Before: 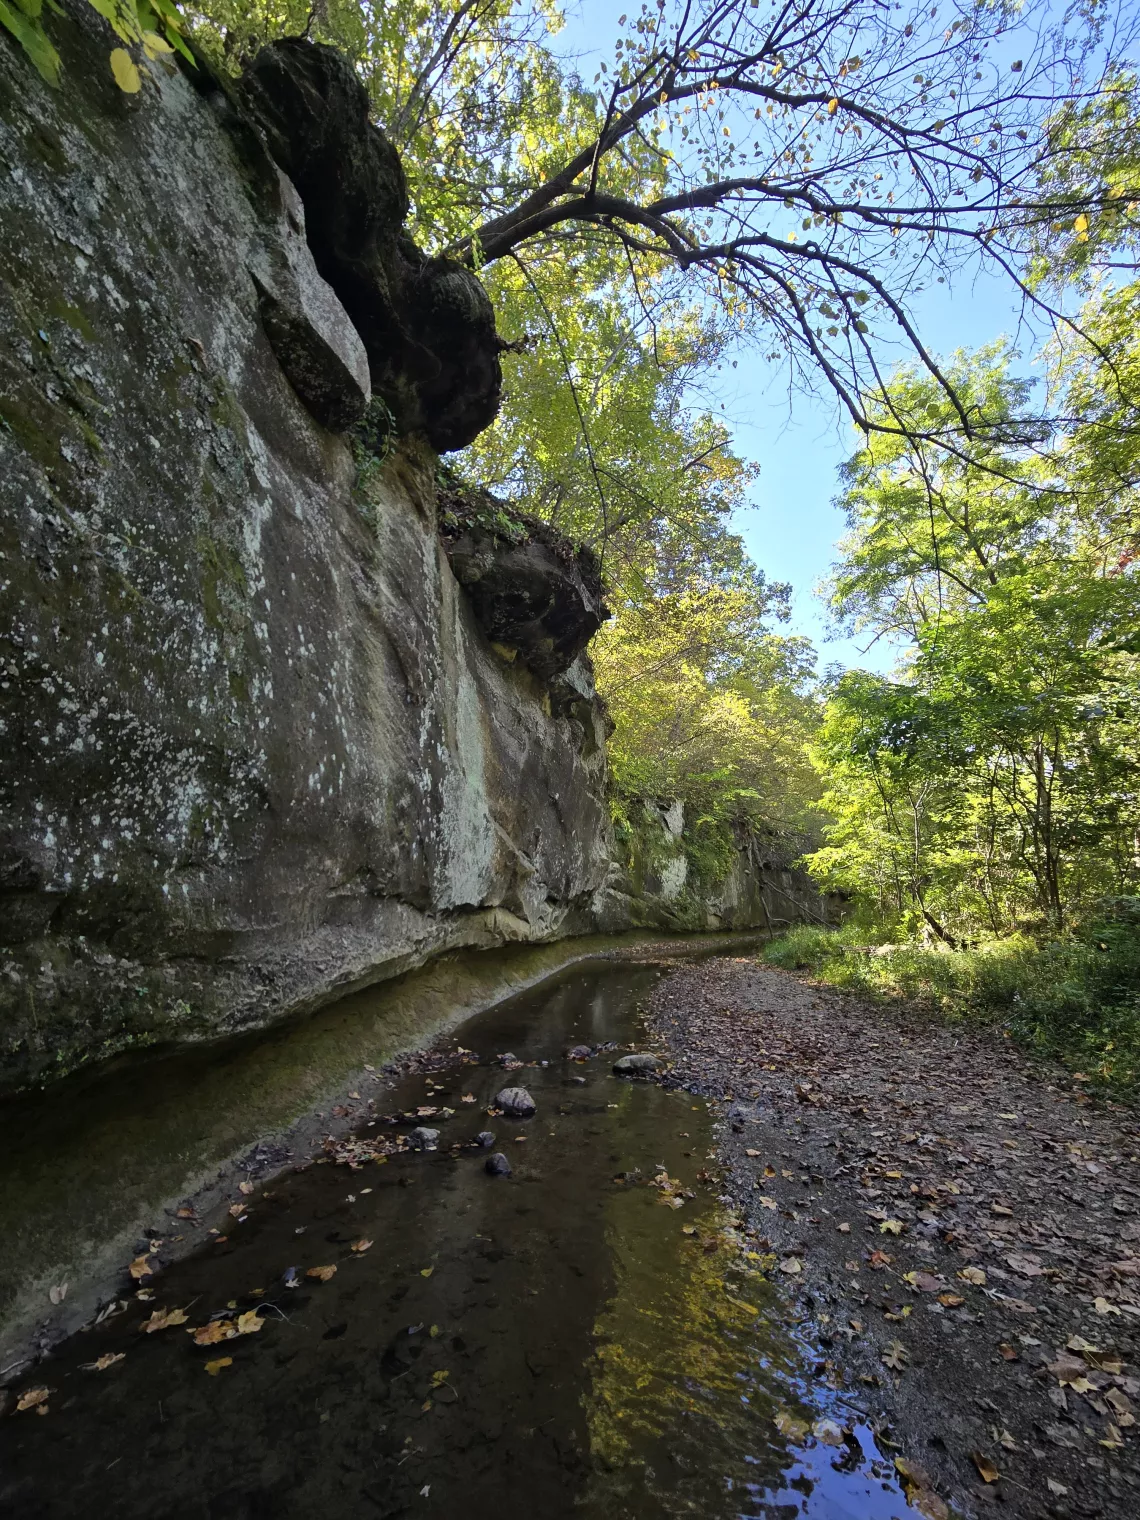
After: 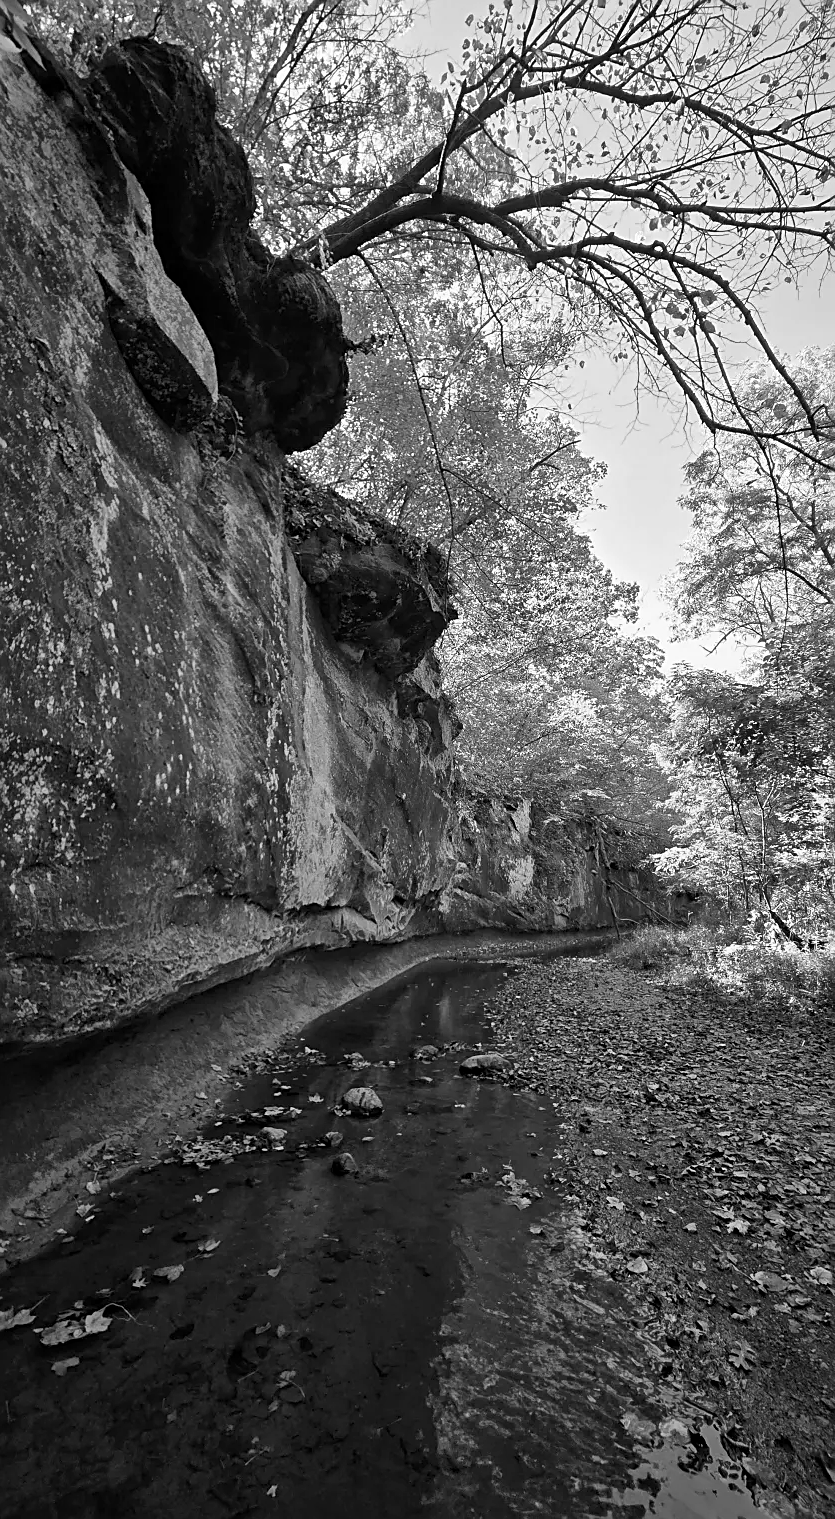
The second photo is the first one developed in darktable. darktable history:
crop: left 13.443%, right 13.31%
local contrast: mode bilateral grid, contrast 20, coarseness 50, detail 120%, midtone range 0.2
monochrome: size 1
sharpen: on, module defaults
